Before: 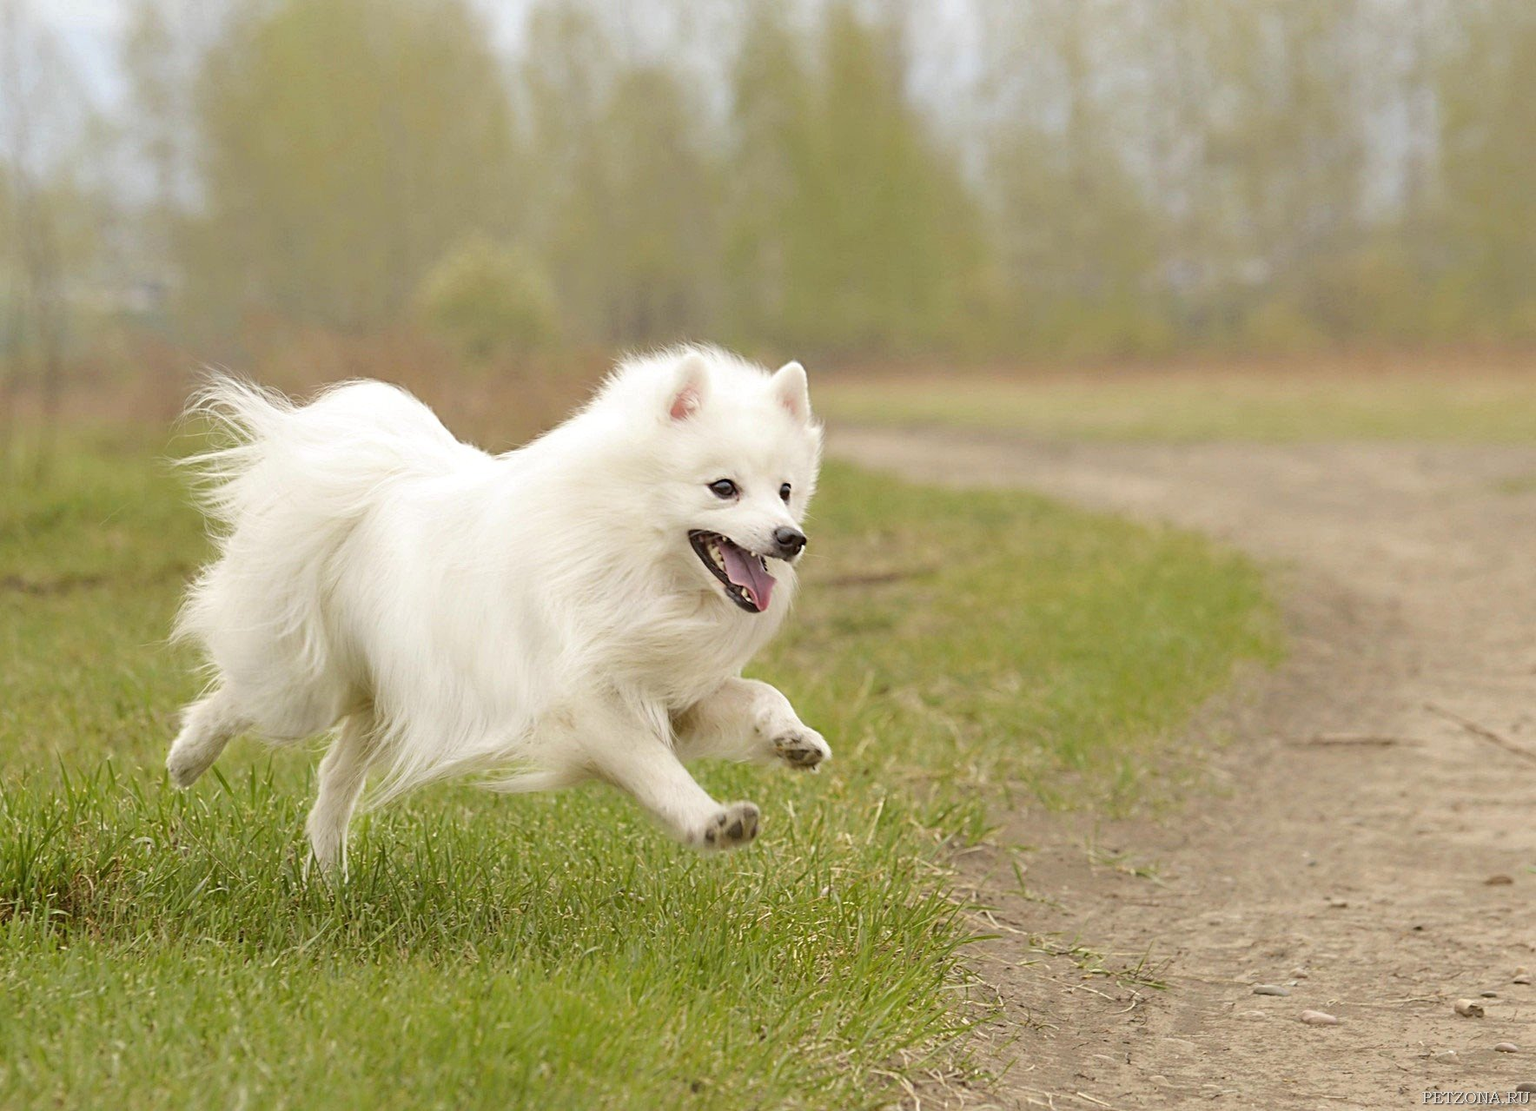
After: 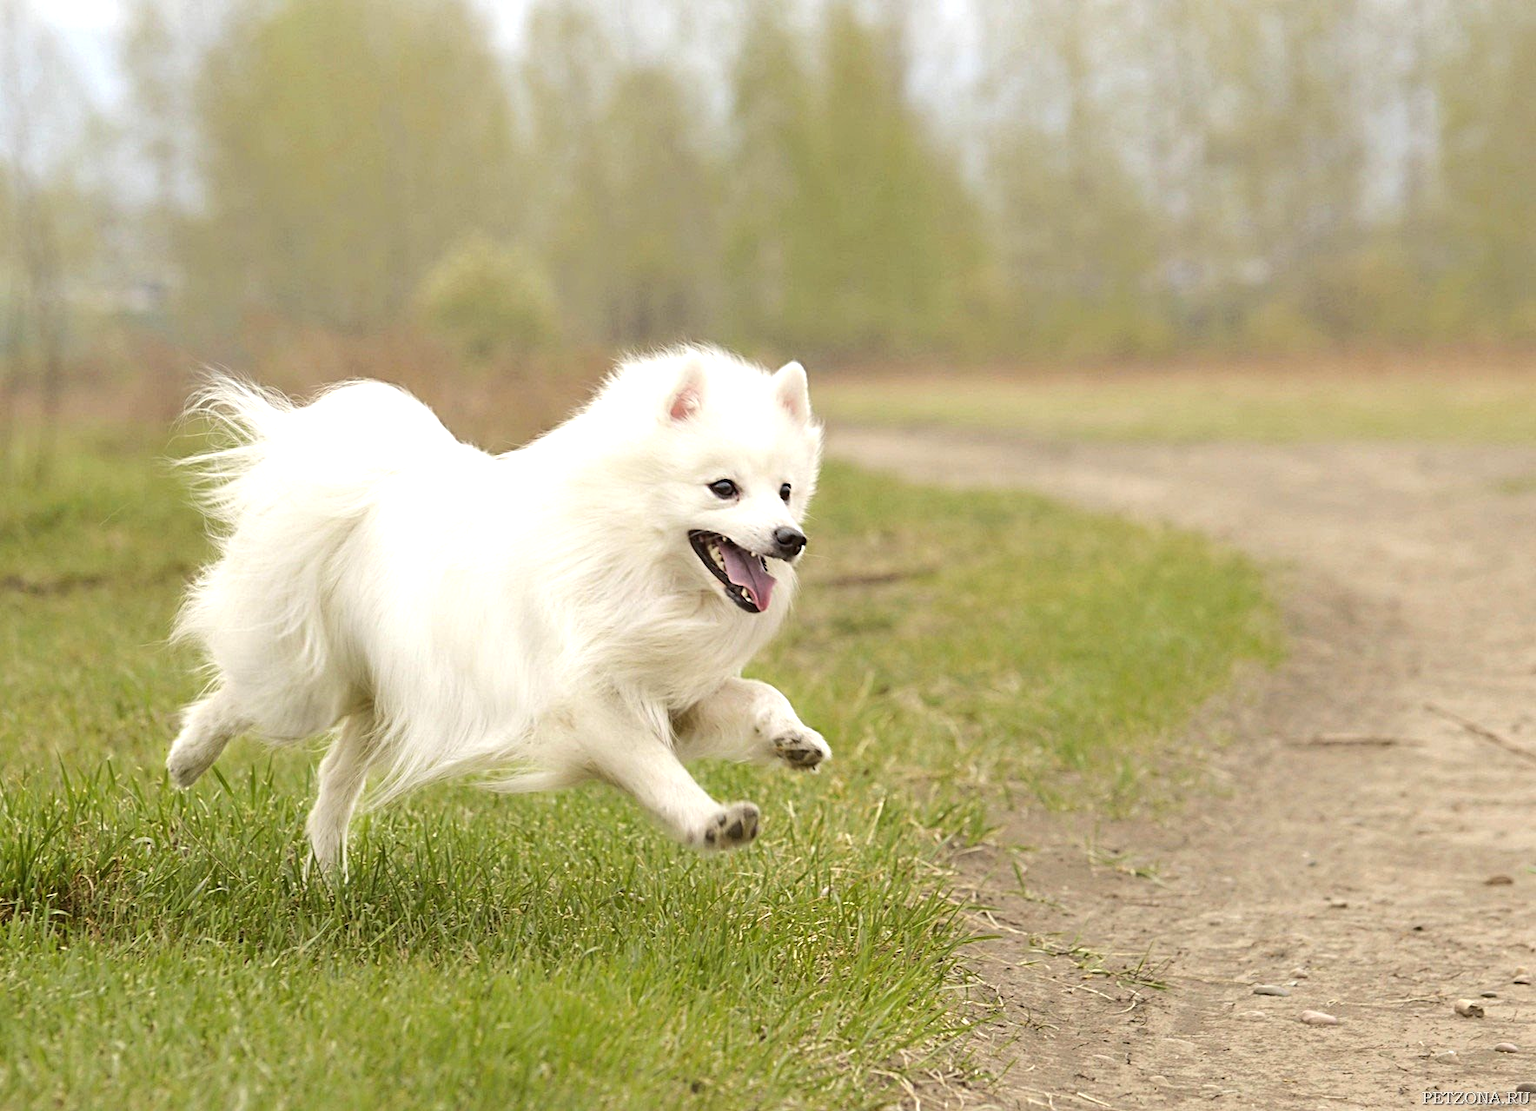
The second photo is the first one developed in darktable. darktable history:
exposure: compensate highlight preservation false
tone equalizer: -8 EV -0.417 EV, -7 EV -0.389 EV, -6 EV -0.333 EV, -5 EV -0.222 EV, -3 EV 0.222 EV, -2 EV 0.333 EV, -1 EV 0.389 EV, +0 EV 0.417 EV, edges refinement/feathering 500, mask exposure compensation -1.57 EV, preserve details no
